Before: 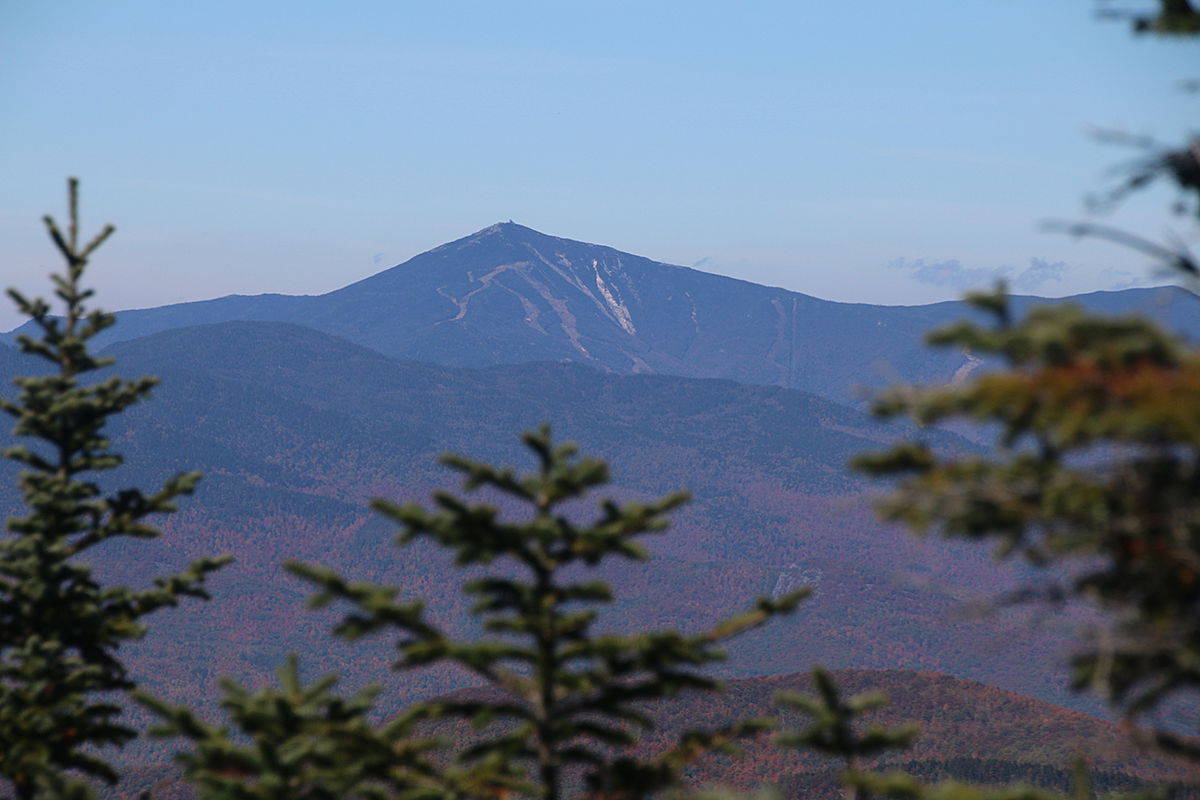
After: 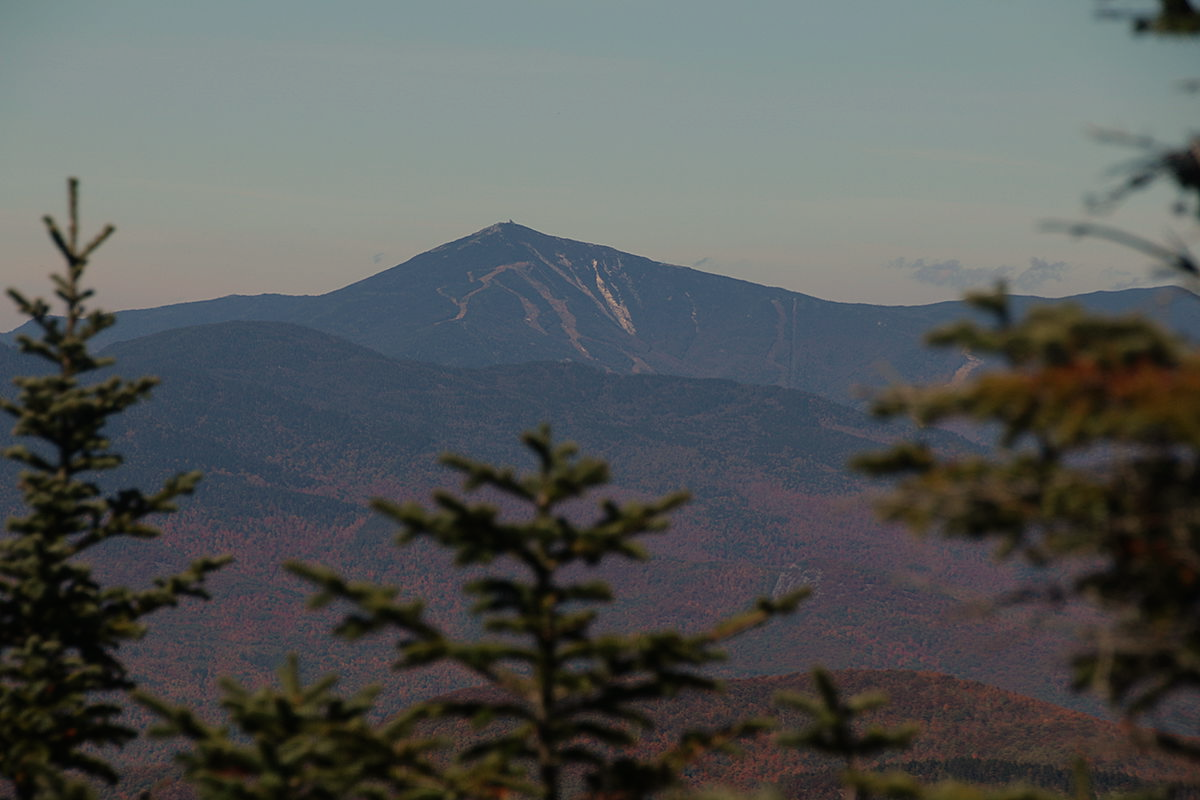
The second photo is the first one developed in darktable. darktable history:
white balance: red 1.123, blue 0.83
exposure: black level correction 0, exposure -0.766 EV, compensate highlight preservation false
